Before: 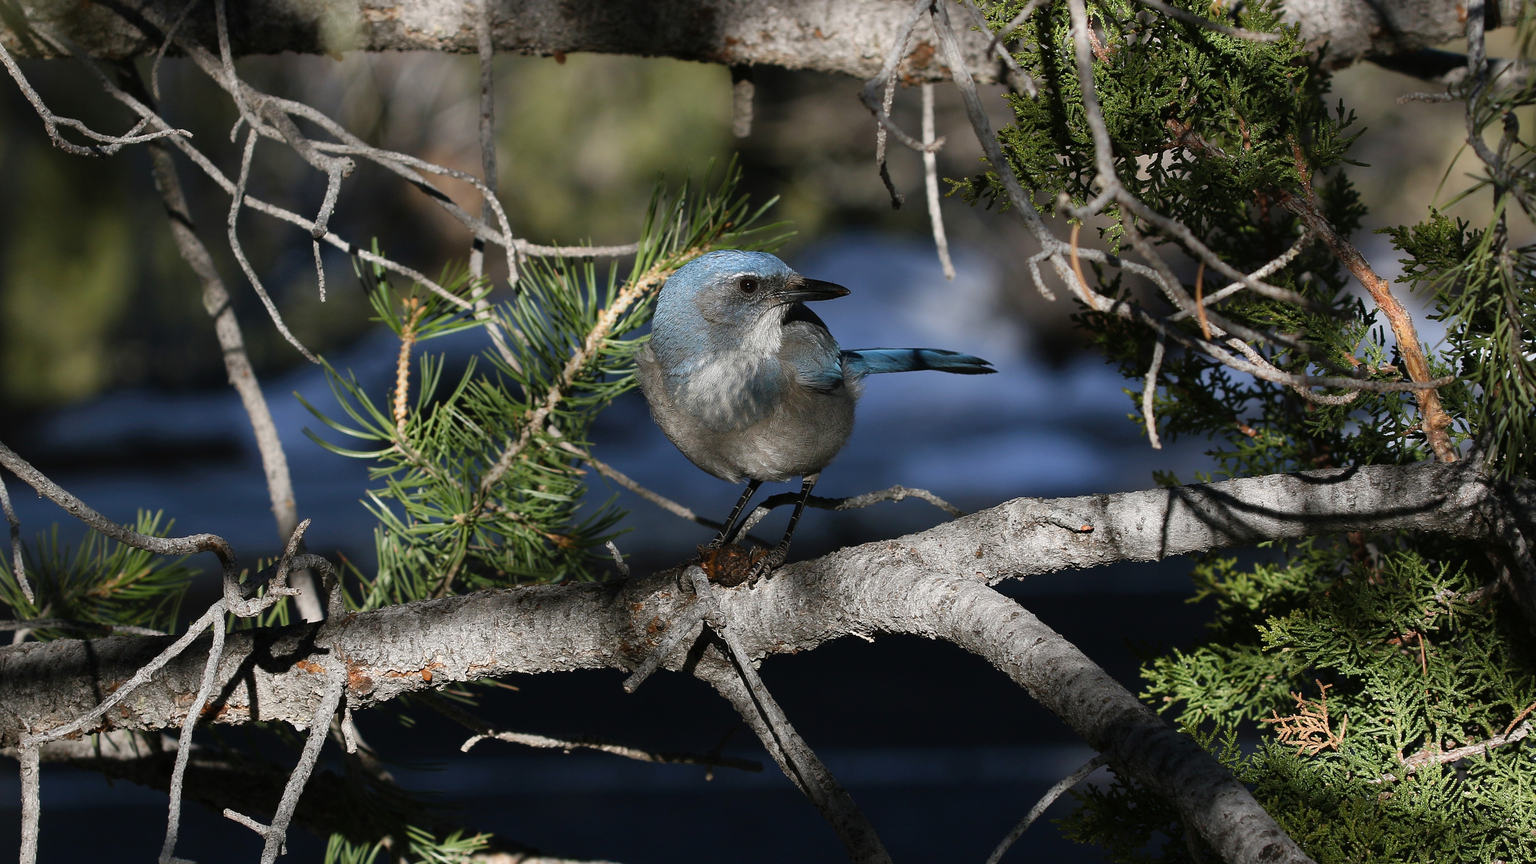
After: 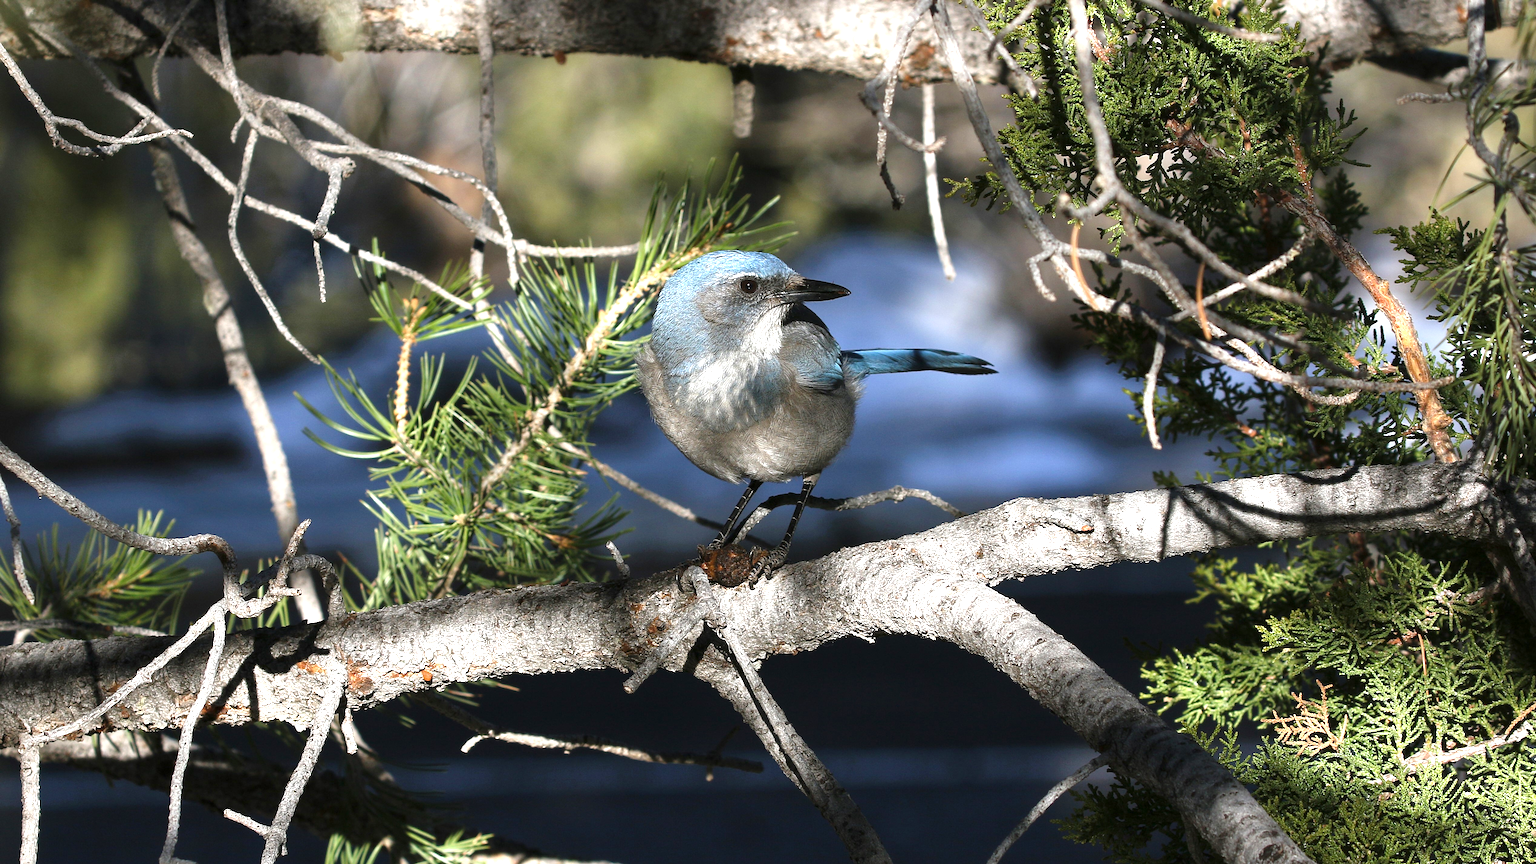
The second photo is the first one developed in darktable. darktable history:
exposure: black level correction 0, exposure 1.102 EV, compensate highlight preservation false
local contrast: highlights 101%, shadows 99%, detail 119%, midtone range 0.2
